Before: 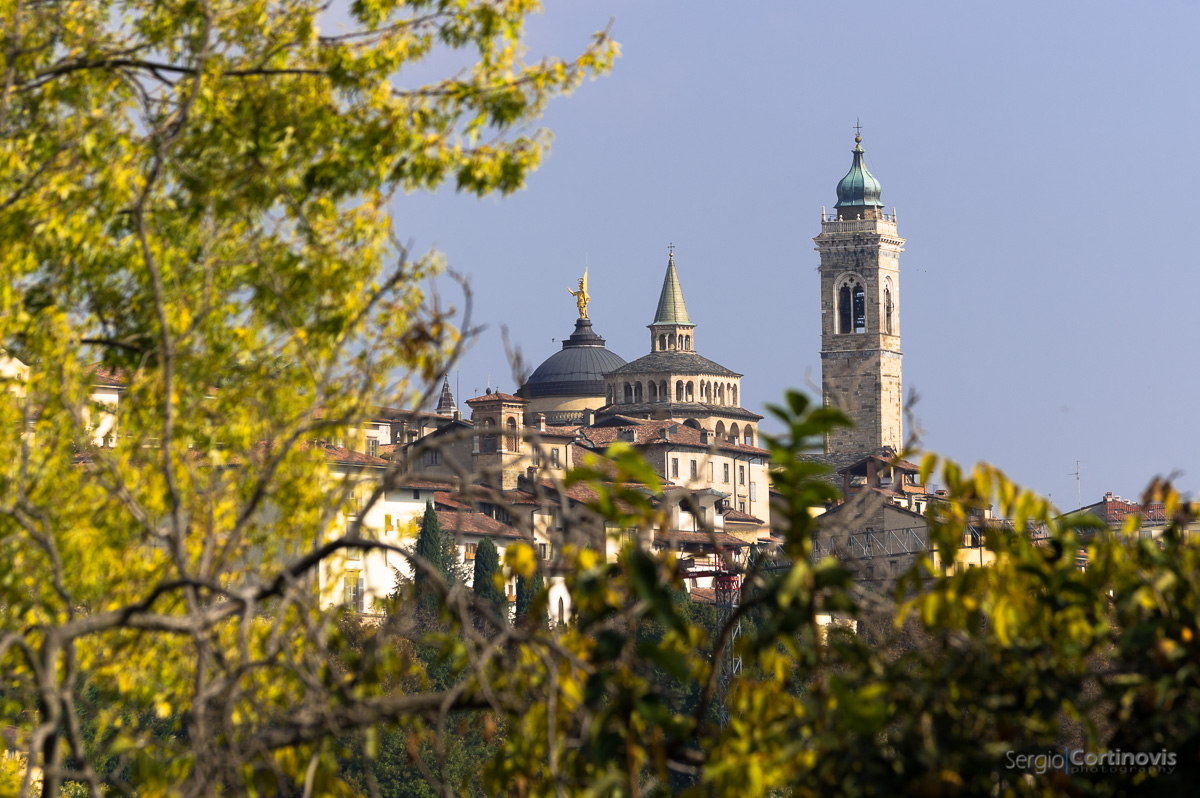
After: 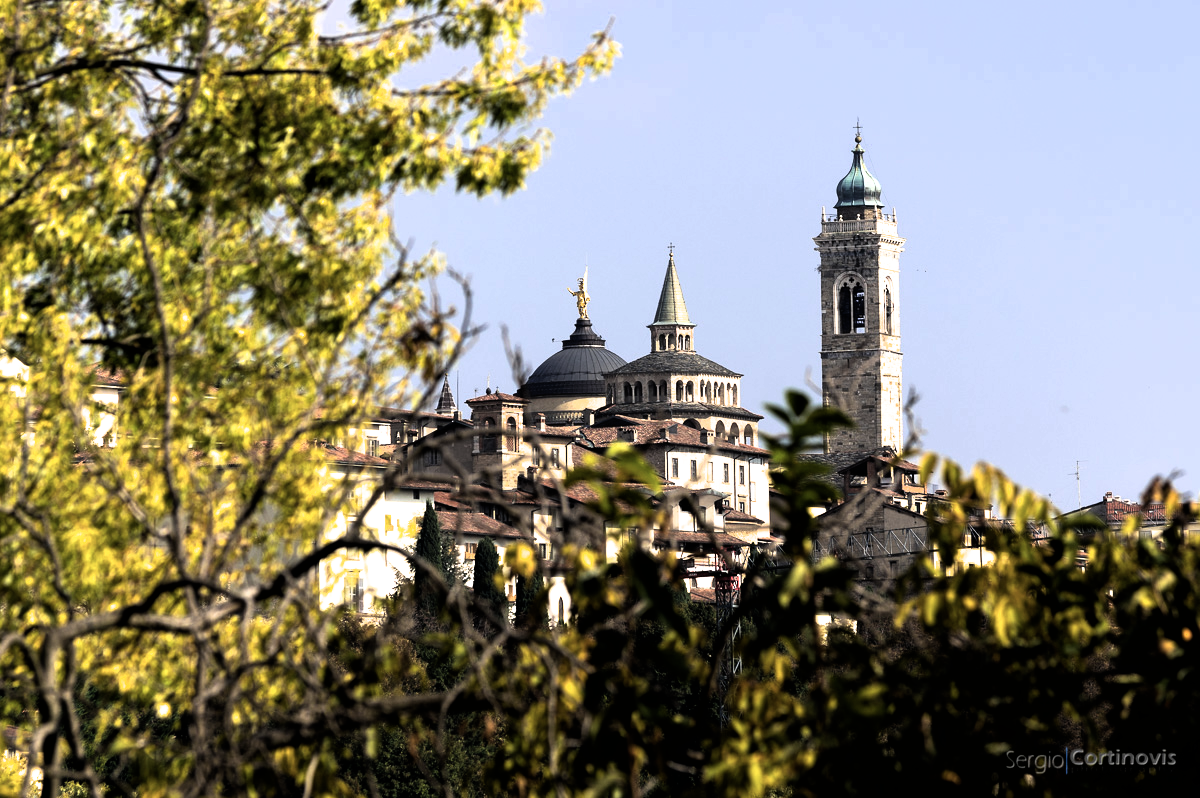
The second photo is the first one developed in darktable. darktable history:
filmic rgb: black relative exposure -8.2 EV, white relative exposure 2.2 EV, threshold 3 EV, hardness 7.11, latitude 85.74%, contrast 1.696, highlights saturation mix -4%, shadows ↔ highlights balance -2.69%, color science v5 (2021), contrast in shadows safe, contrast in highlights safe, enable highlight reconstruction true
